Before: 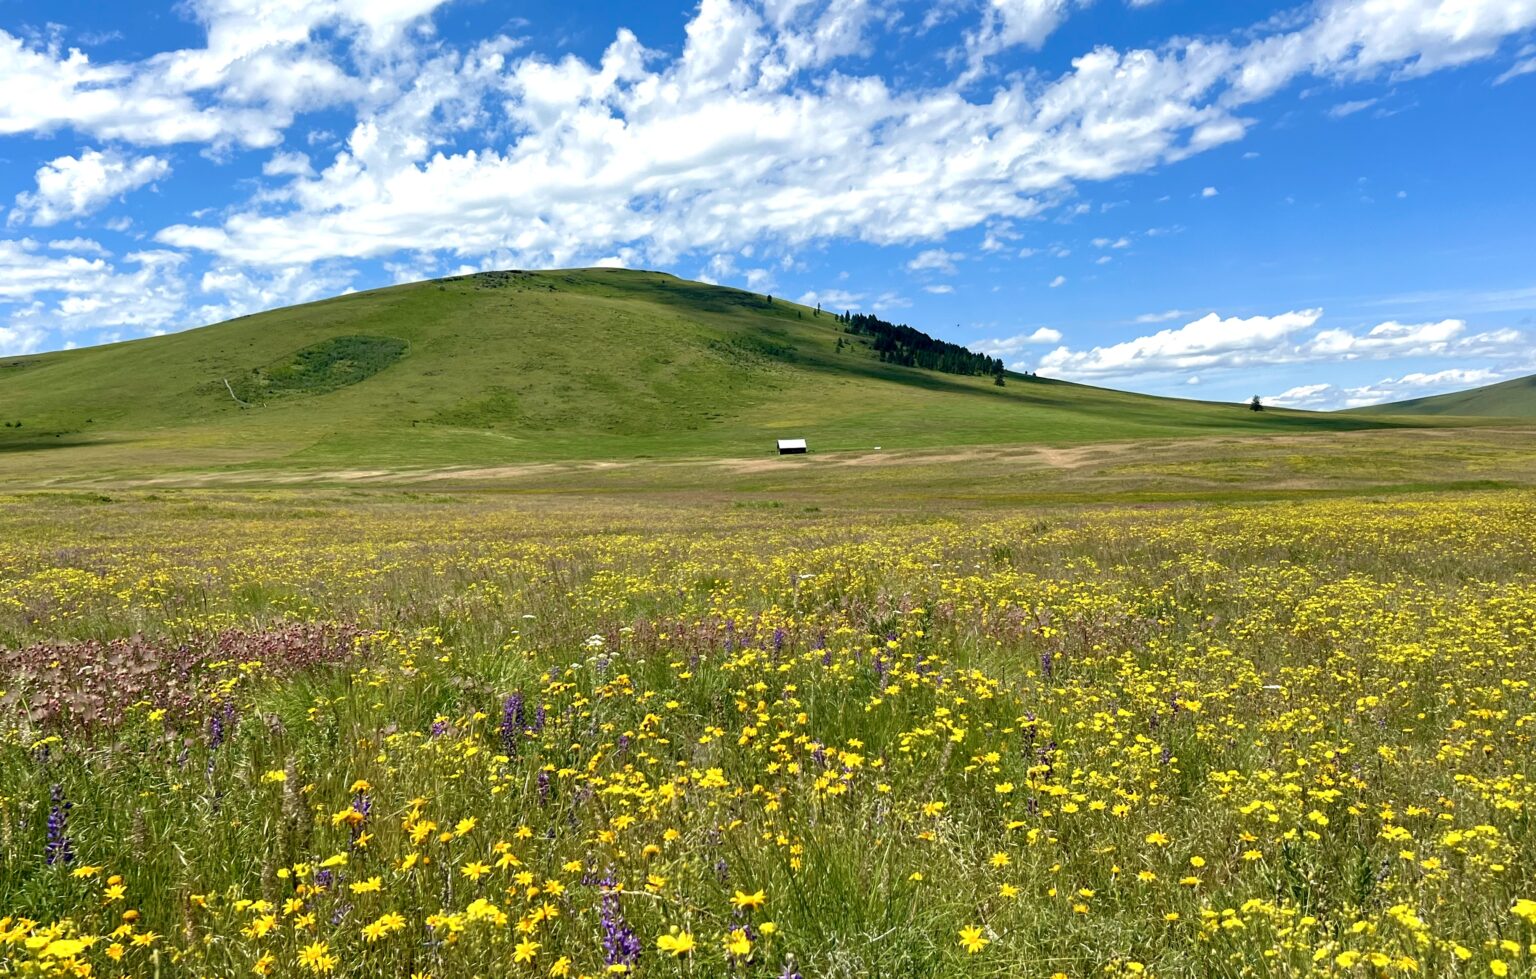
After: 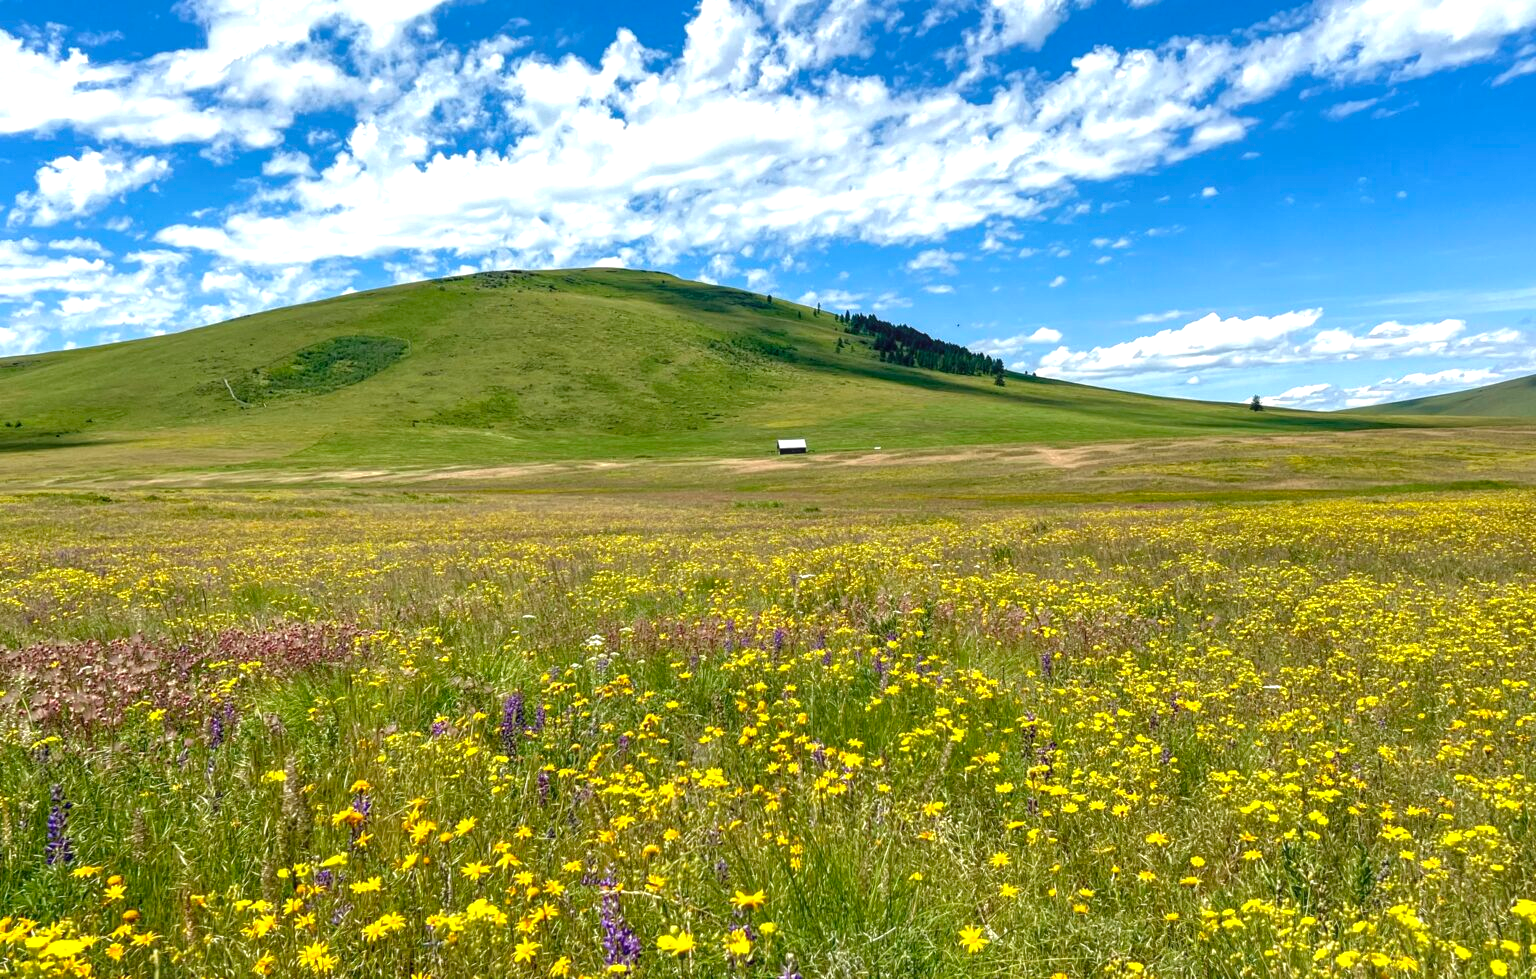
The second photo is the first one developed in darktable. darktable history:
exposure: black level correction -0.002, exposure 0.54 EV, compensate highlight preservation false
tone equalizer: -8 EV 0.25 EV, -7 EV 0.417 EV, -6 EV 0.417 EV, -5 EV 0.25 EV, -3 EV -0.25 EV, -2 EV -0.417 EV, -1 EV -0.417 EV, +0 EV -0.25 EV, edges refinement/feathering 500, mask exposure compensation -1.57 EV, preserve details guided filter
local contrast: on, module defaults
